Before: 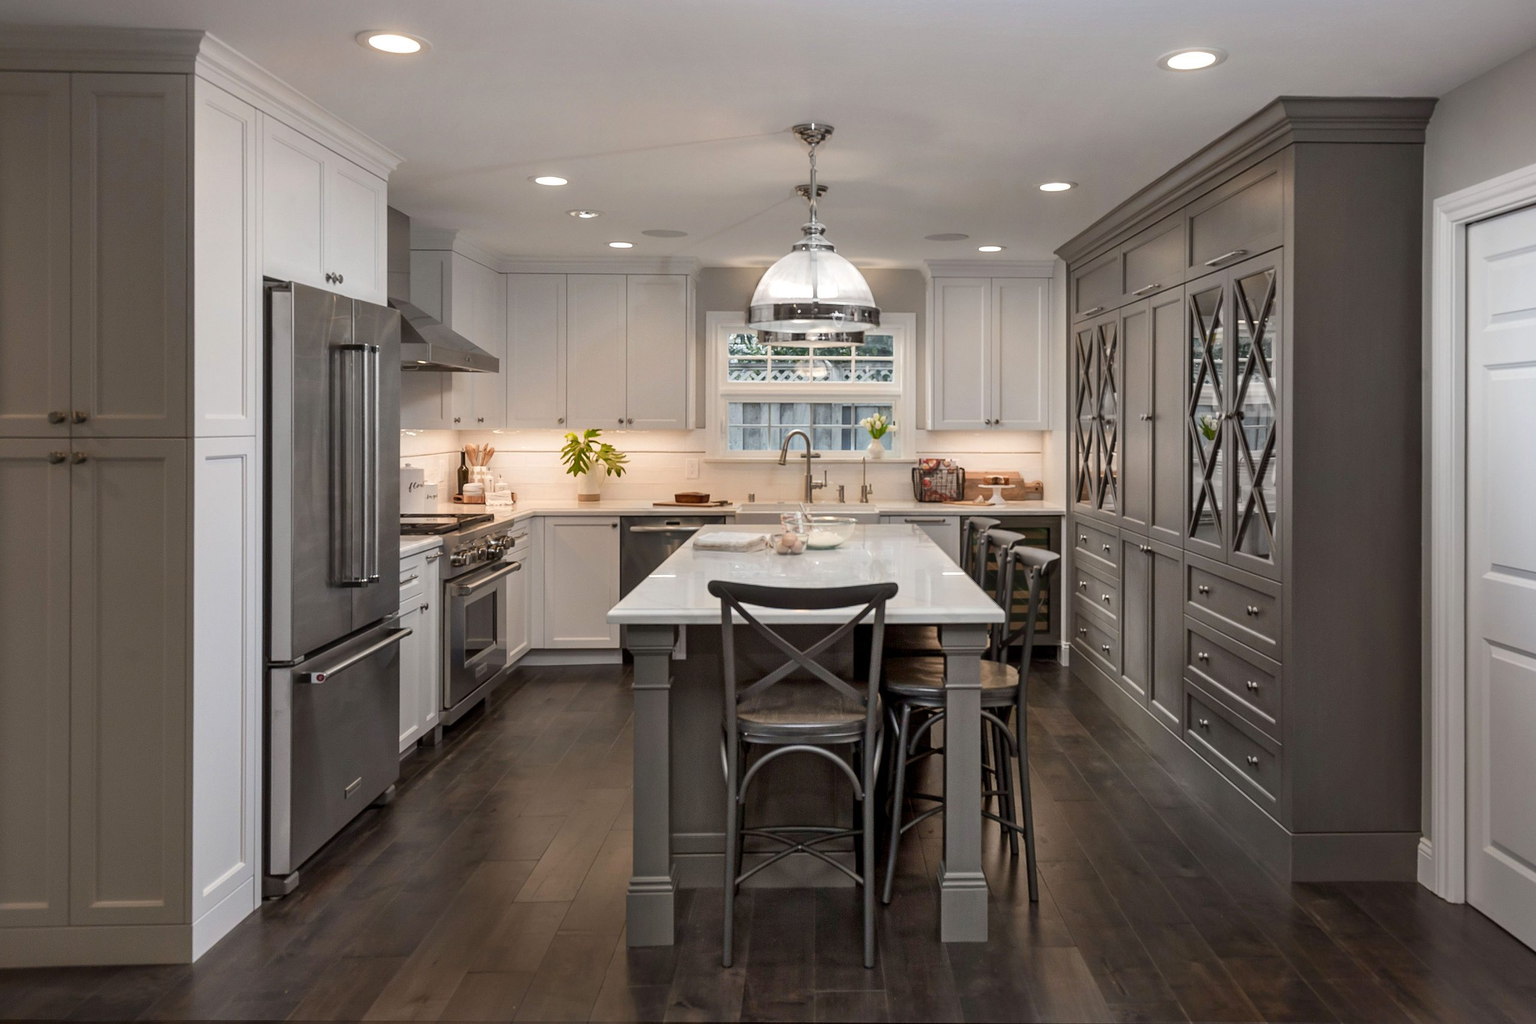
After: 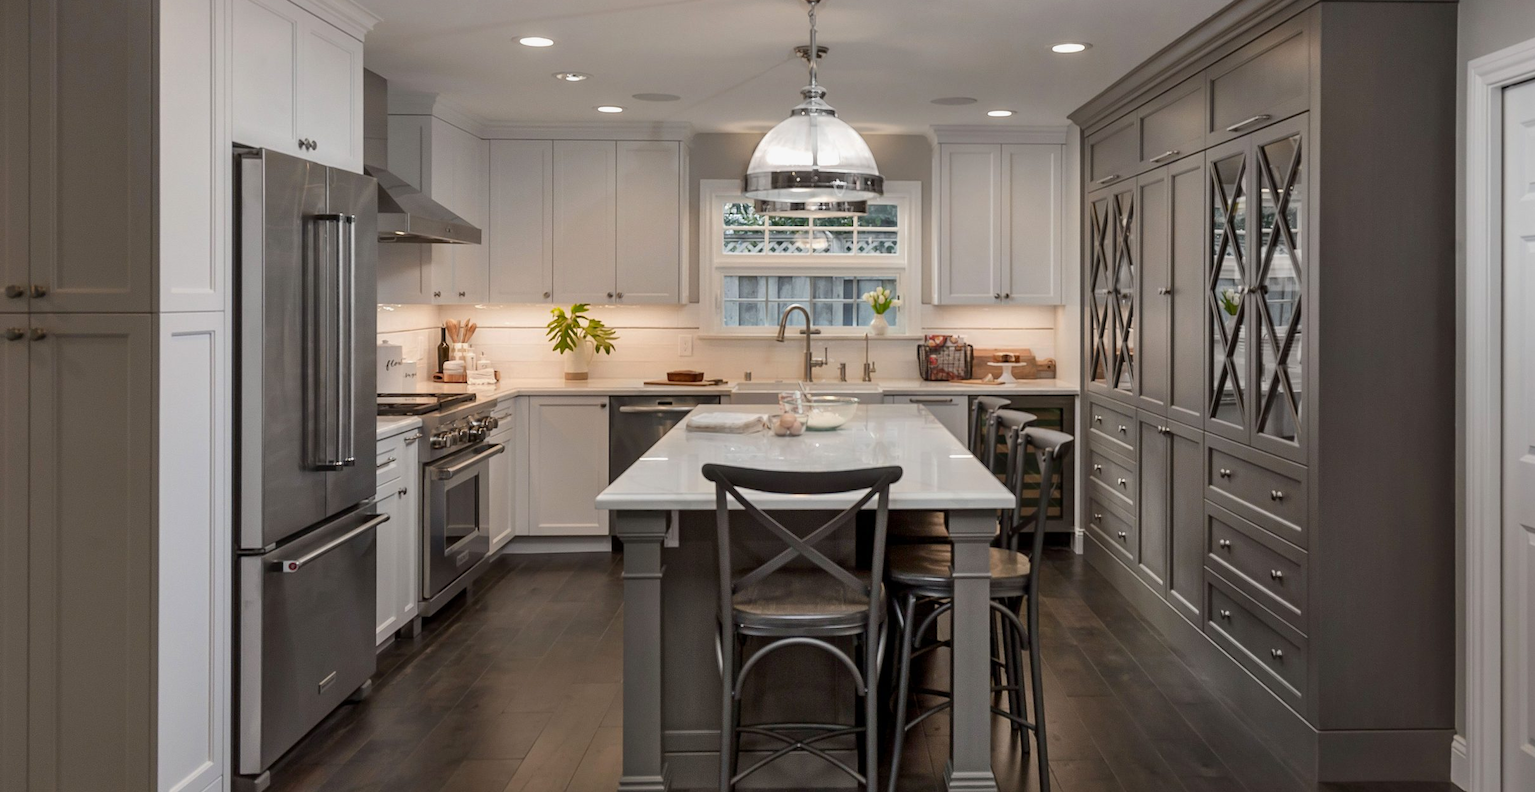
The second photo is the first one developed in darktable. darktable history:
base curve: curves: ch0 [(0, 0) (0.989, 0.992)], preserve colors none
crop and rotate: left 2.822%, top 13.855%, right 2.424%, bottom 12.802%
color calibration: illuminant same as pipeline (D50), adaptation XYZ, x 0.346, y 0.359, temperature 5008.27 K
shadows and highlights: shadows -19.97, white point adjustment -1.96, highlights -34.75
